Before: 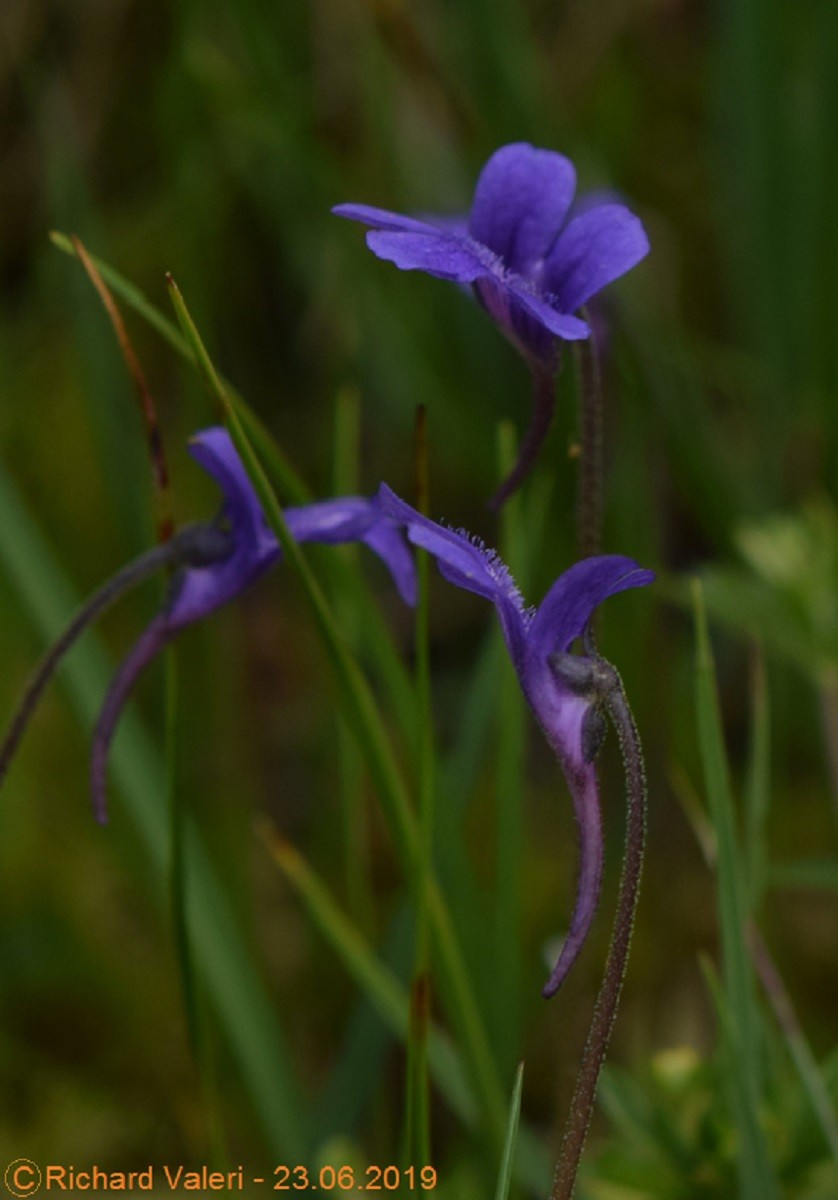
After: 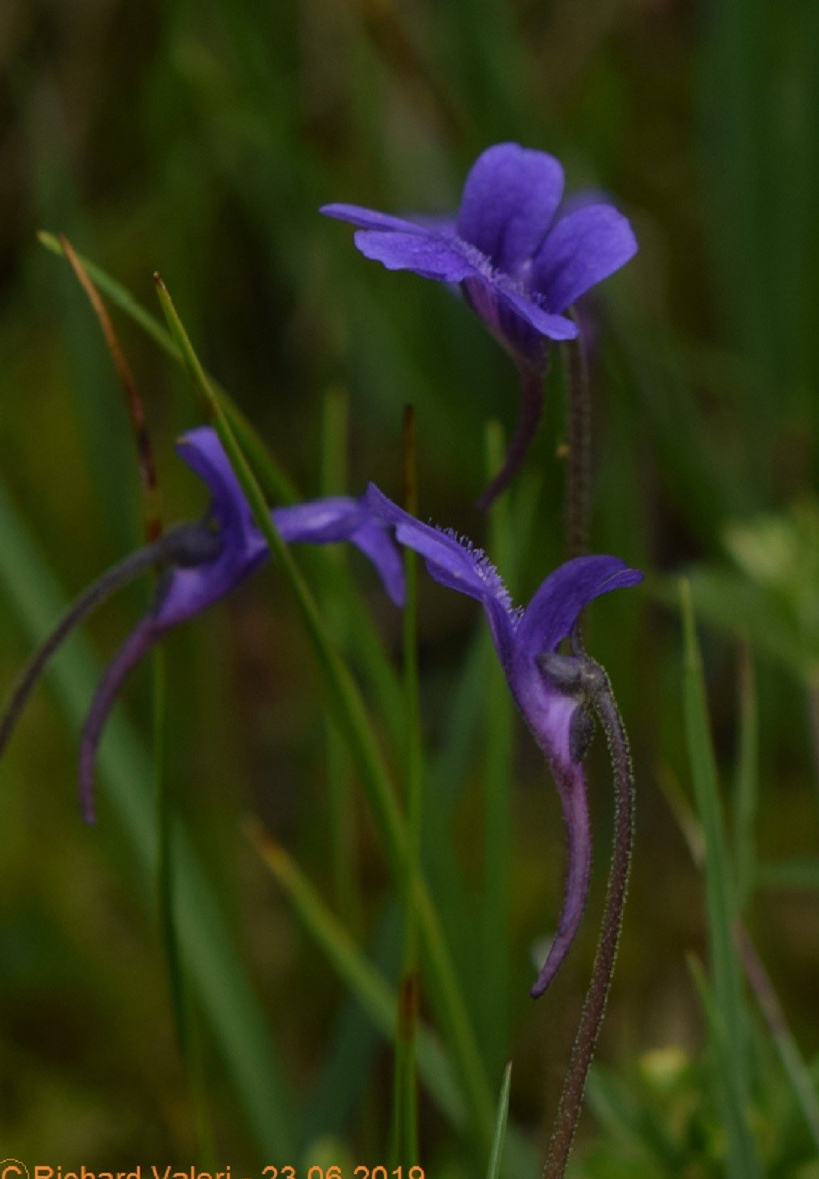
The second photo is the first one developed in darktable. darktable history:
crop and rotate: left 1.512%, right 0.682%, bottom 1.674%
